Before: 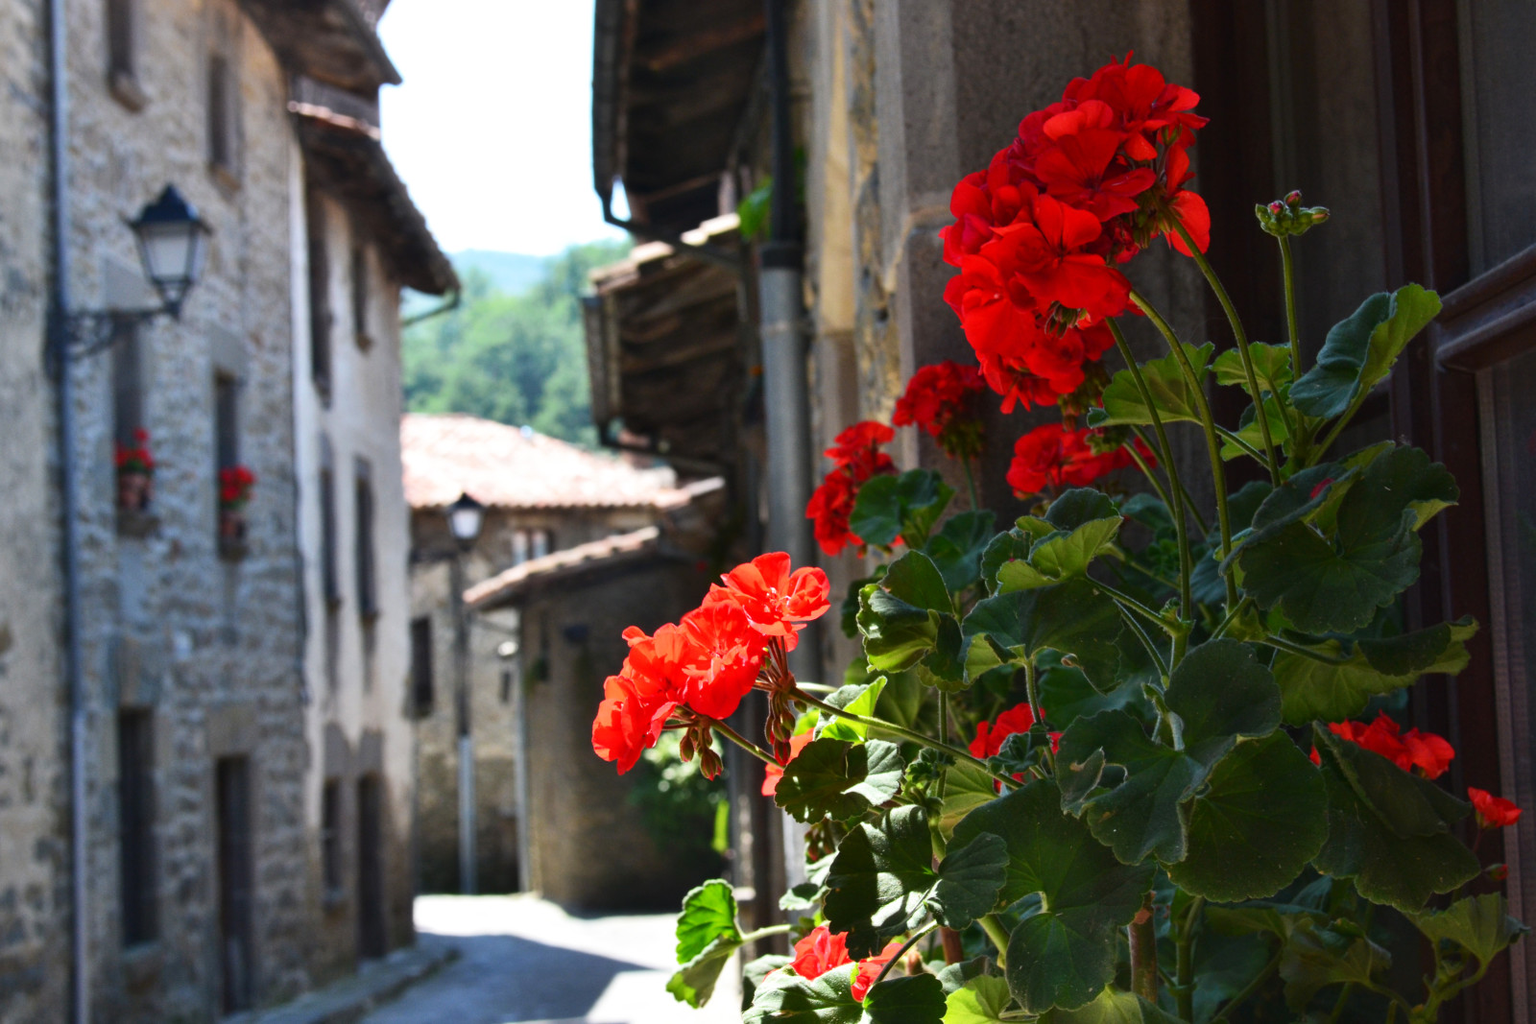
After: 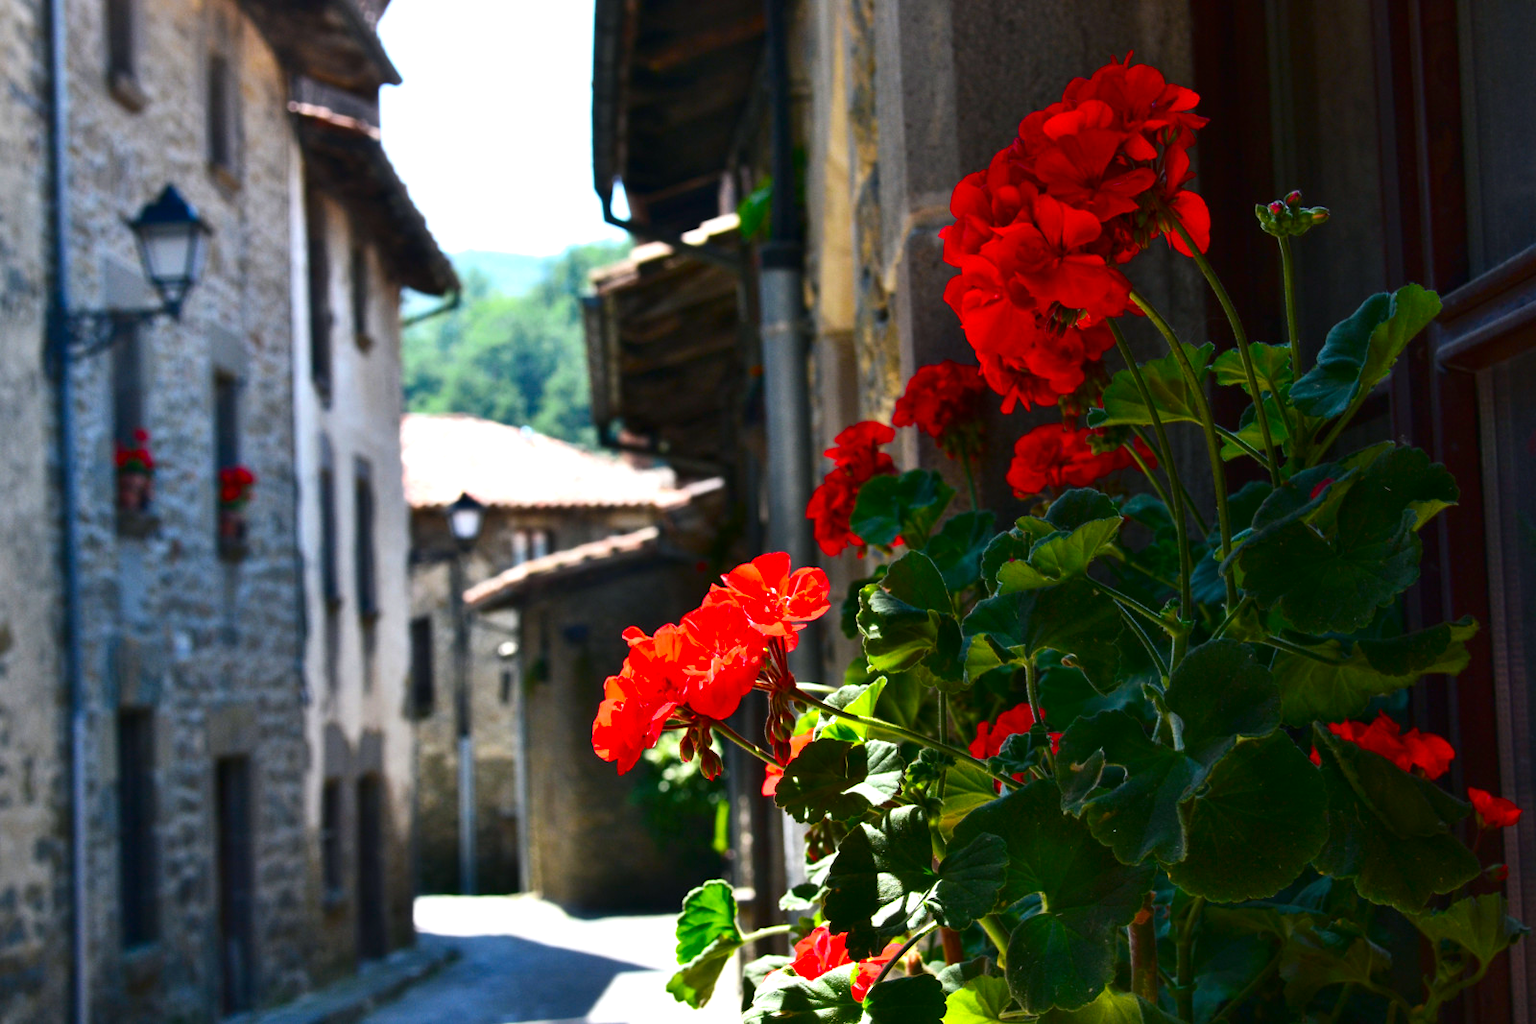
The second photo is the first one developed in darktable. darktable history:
exposure: exposure 0.299 EV, compensate exposure bias true, compensate highlight preservation false
color balance rgb: shadows lift › chroma 2.058%, shadows lift › hue 222°, perceptual saturation grading › global saturation 15.072%
contrast brightness saturation: contrast 0.066, brightness -0.146, saturation 0.108
